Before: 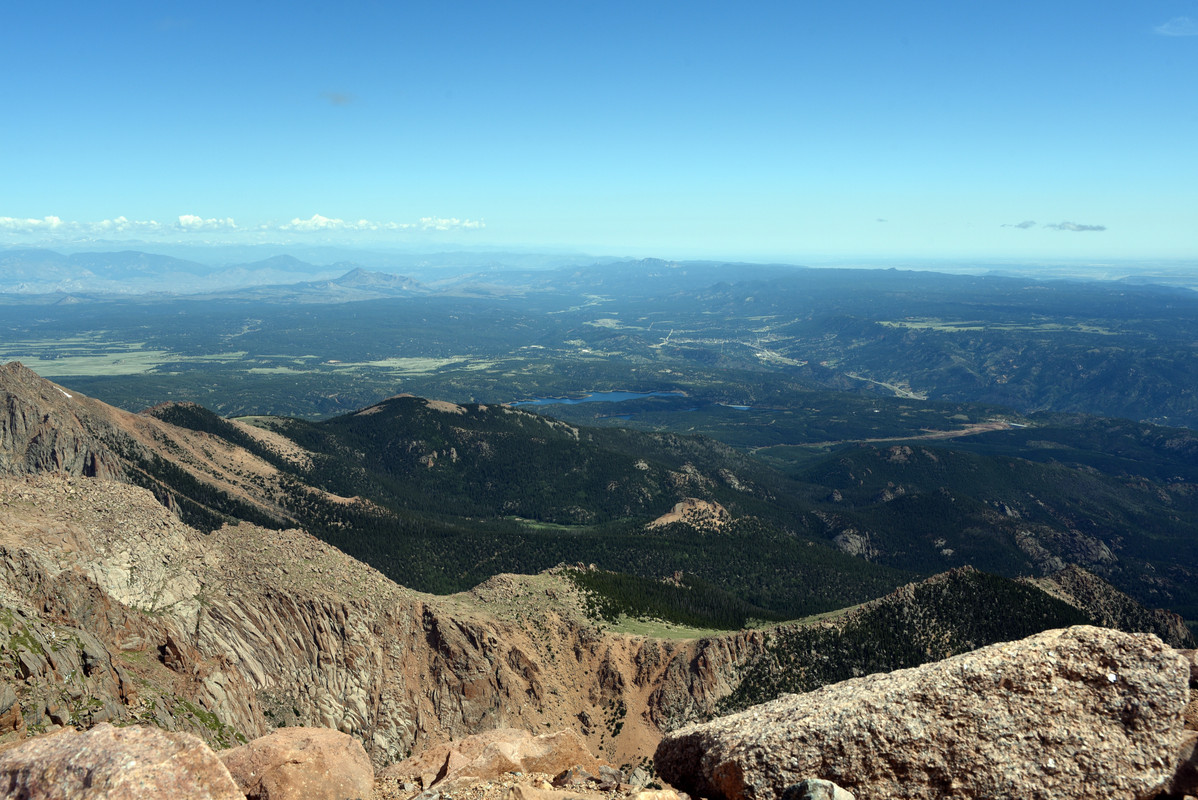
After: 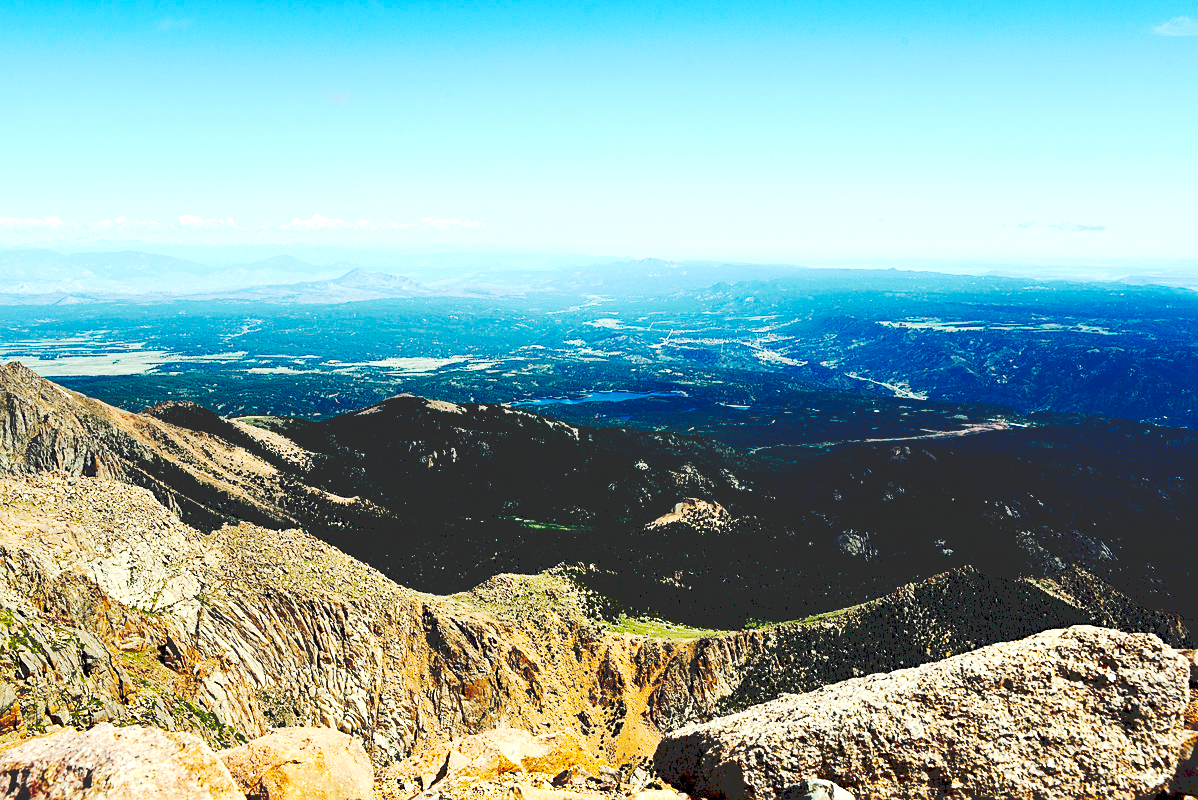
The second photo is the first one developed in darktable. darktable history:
base curve: curves: ch0 [(0, 0) (0.032, 0.025) (0.121, 0.166) (0.206, 0.329) (0.605, 0.79) (1, 1)], preserve colors none
sharpen: on, module defaults
tone equalizer: edges refinement/feathering 500, mask exposure compensation -1.57 EV, preserve details no
tone curve: curves: ch0 [(0, 0) (0.003, 0.178) (0.011, 0.177) (0.025, 0.177) (0.044, 0.178) (0.069, 0.178) (0.1, 0.18) (0.136, 0.183) (0.177, 0.199) (0.224, 0.227) (0.277, 0.278) (0.335, 0.357) (0.399, 0.449) (0.468, 0.546) (0.543, 0.65) (0.623, 0.724) (0.709, 0.804) (0.801, 0.868) (0.898, 0.921) (1, 1)], preserve colors none
color balance rgb: linear chroma grading › global chroma 24.739%, perceptual saturation grading › global saturation 25.279%, perceptual brilliance grading › highlights 3.641%, perceptual brilliance grading › mid-tones -18.795%, perceptual brilliance grading › shadows -40.664%
exposure: black level correction 0.001, exposure 0.498 EV, compensate exposure bias true, compensate highlight preservation false
